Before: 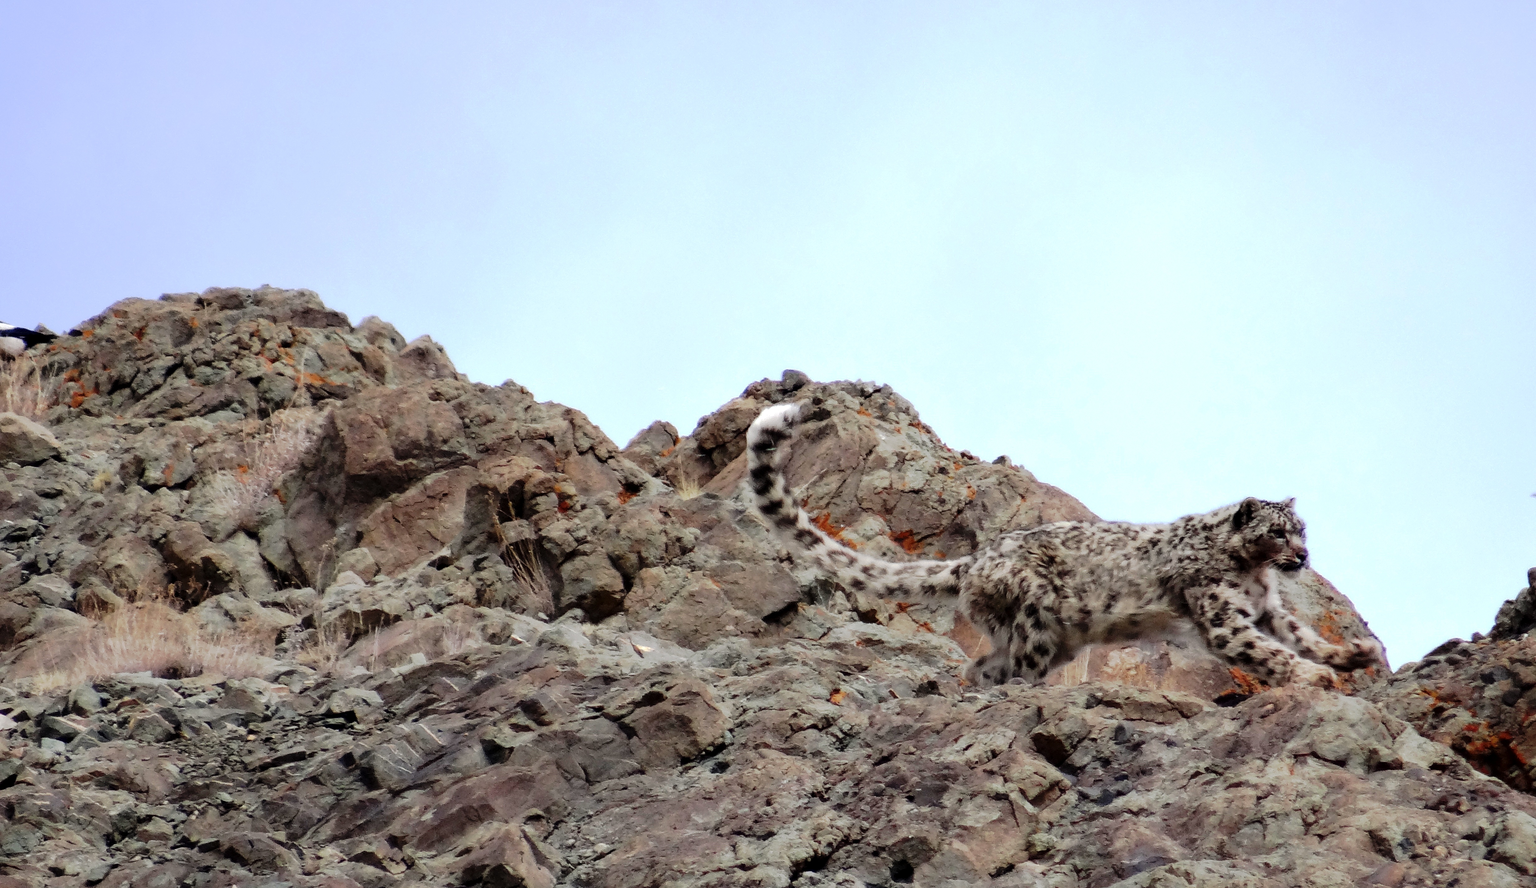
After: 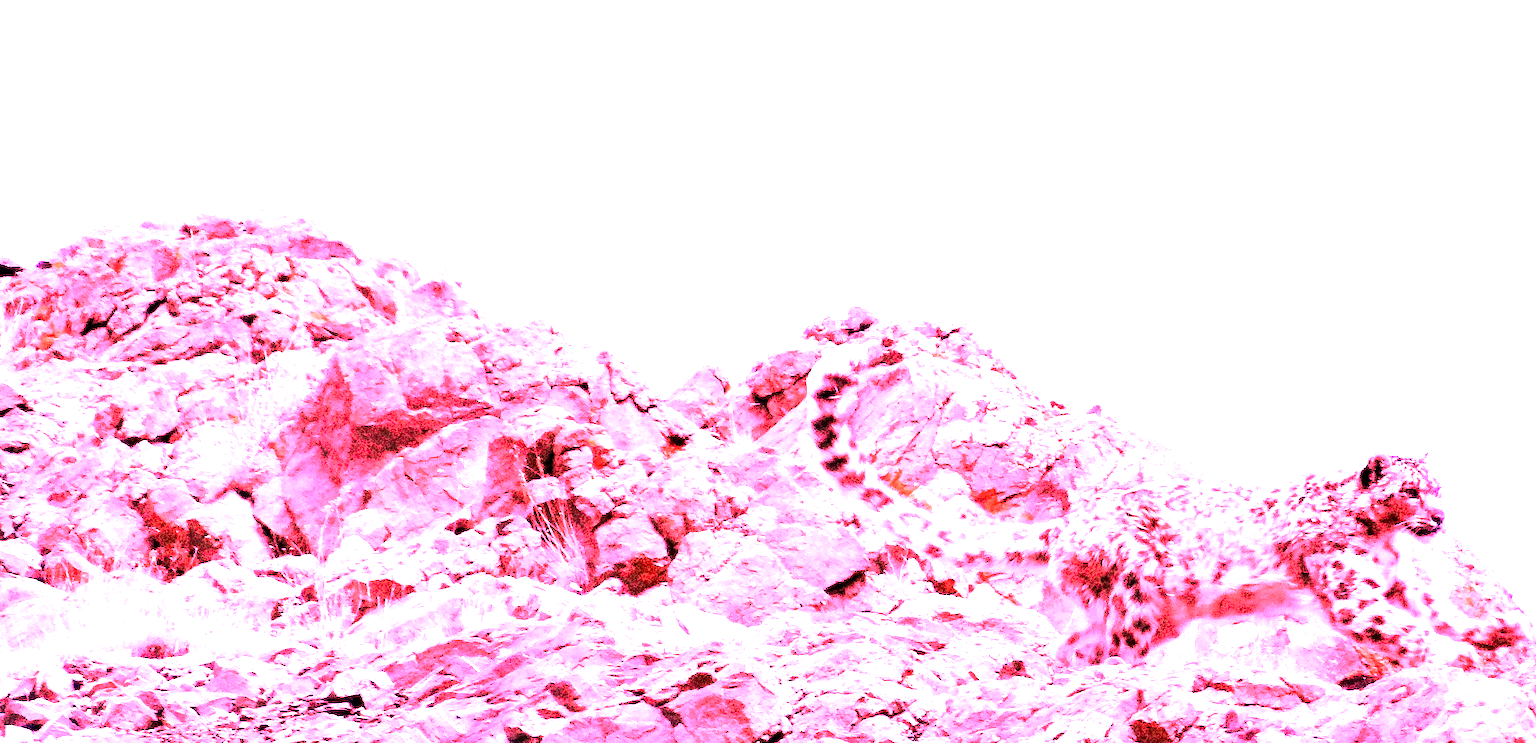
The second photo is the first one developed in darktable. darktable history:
grain: coarseness 30.02 ISO, strength 100%
white balance: red 4.26, blue 1.802
crop and rotate: left 2.425%, top 11.305%, right 9.6%, bottom 15.08%
exposure: exposure 2.04 EV, compensate highlight preservation false
